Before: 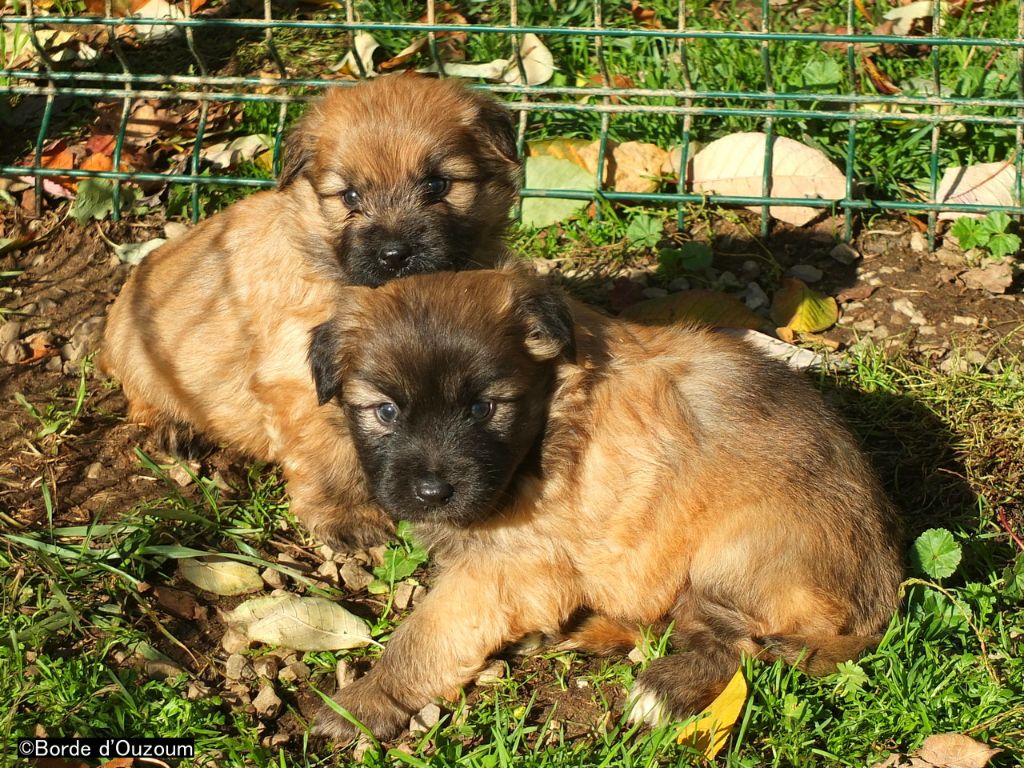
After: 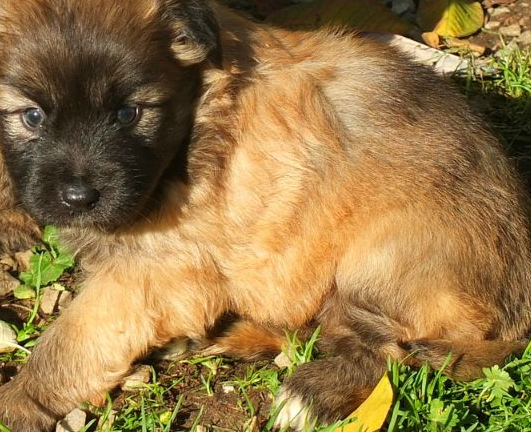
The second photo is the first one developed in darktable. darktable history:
crop: left 34.573%, top 38.413%, right 13.567%, bottom 5.301%
